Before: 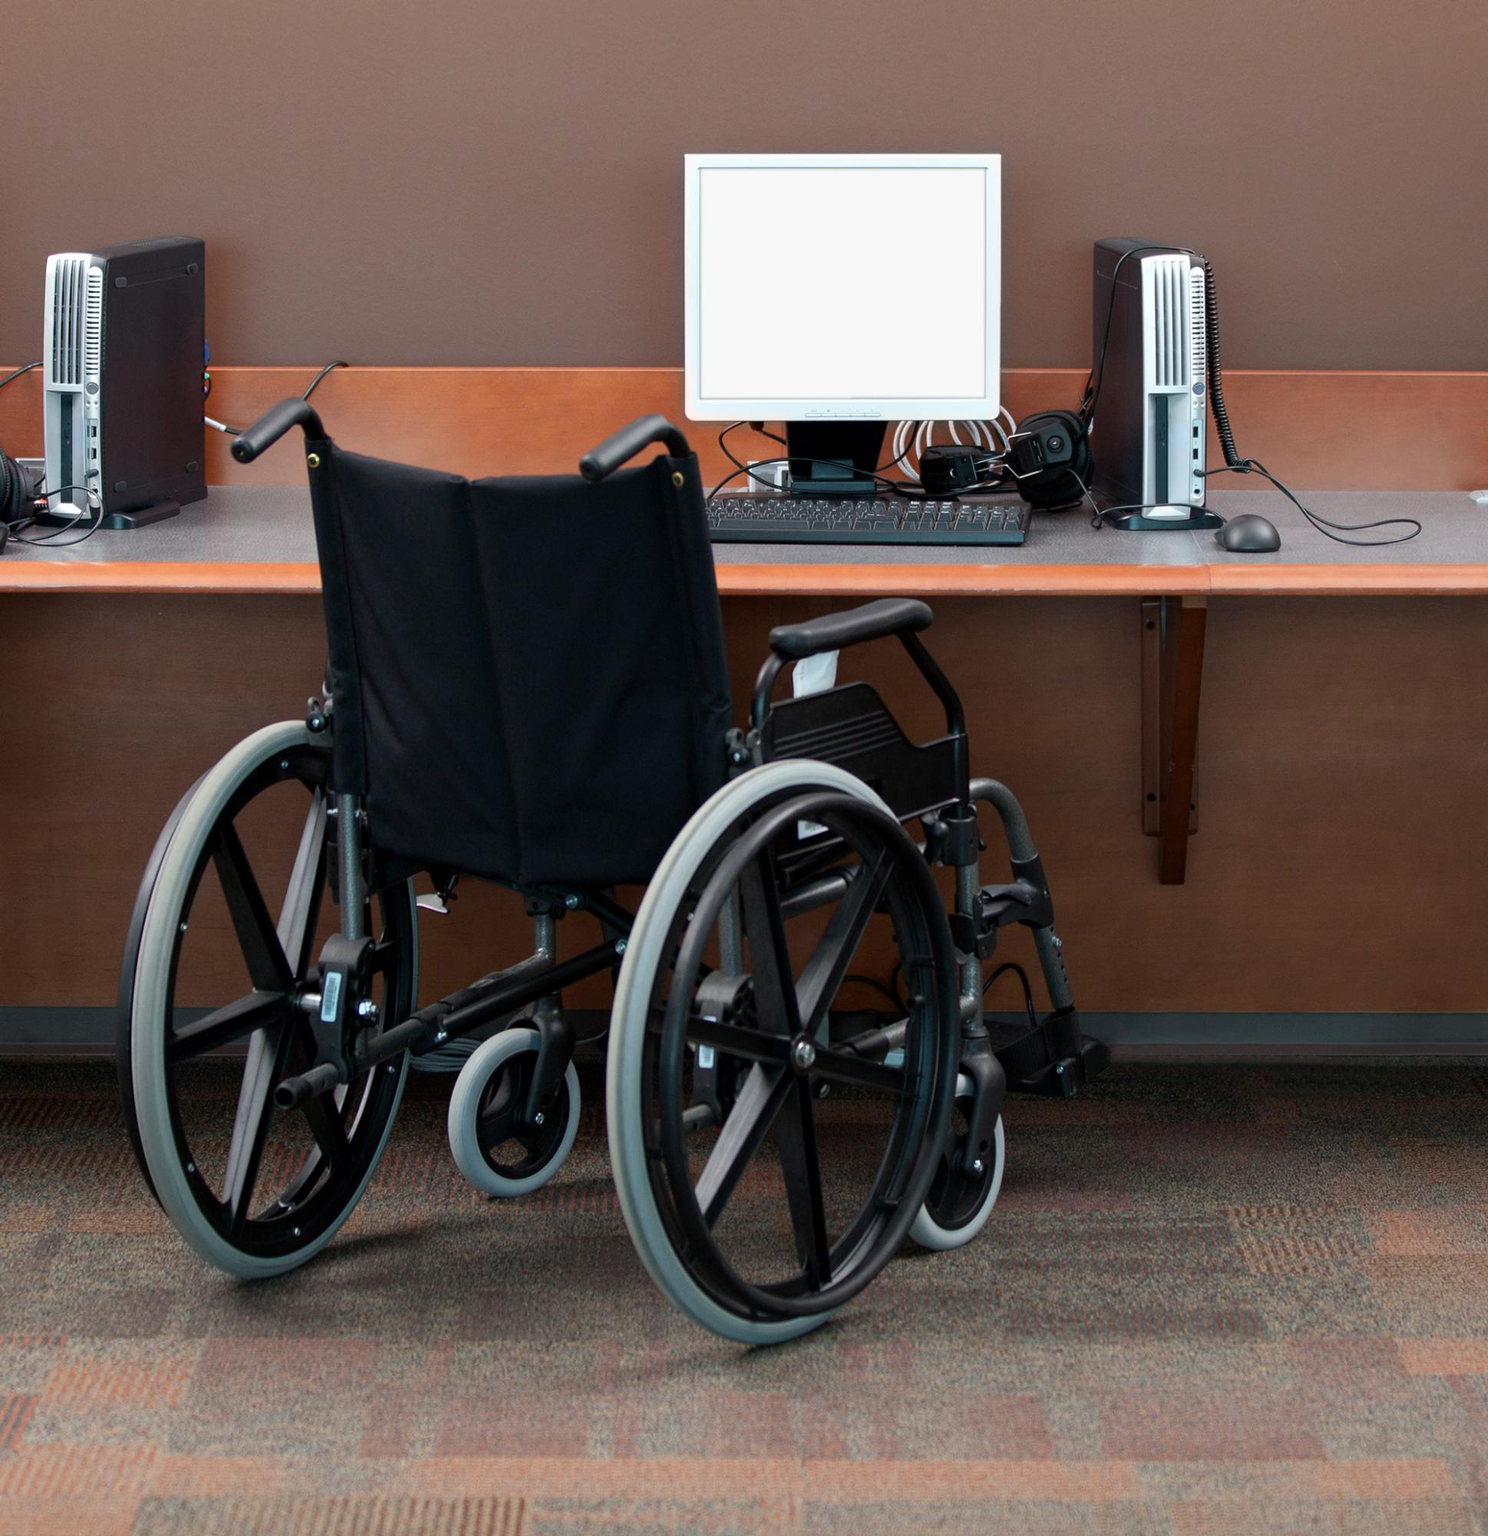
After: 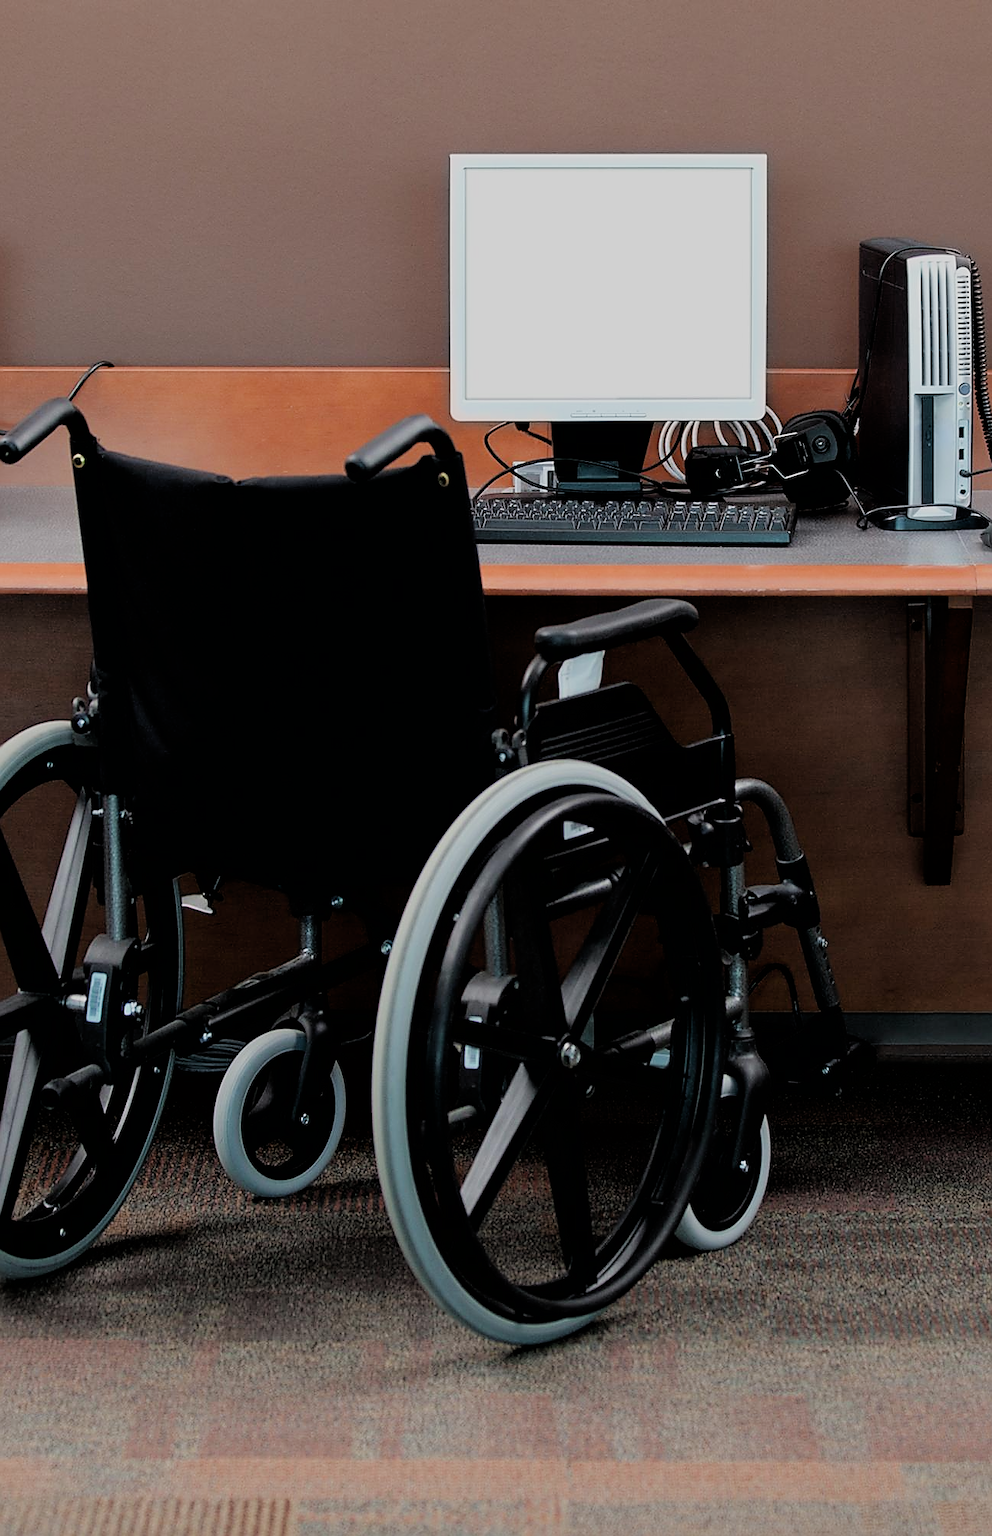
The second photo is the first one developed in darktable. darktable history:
crop and rotate: left 15.79%, right 17.516%
filmic rgb: black relative exposure -4.68 EV, white relative exposure 4.77 EV, threshold 2.98 EV, hardness 2.36, latitude 36.97%, contrast 1.045, highlights saturation mix 1.52%, shadows ↔ highlights balance 1.2%, enable highlight reconstruction true
sharpen: radius 1.356, amount 1.237, threshold 0.715
